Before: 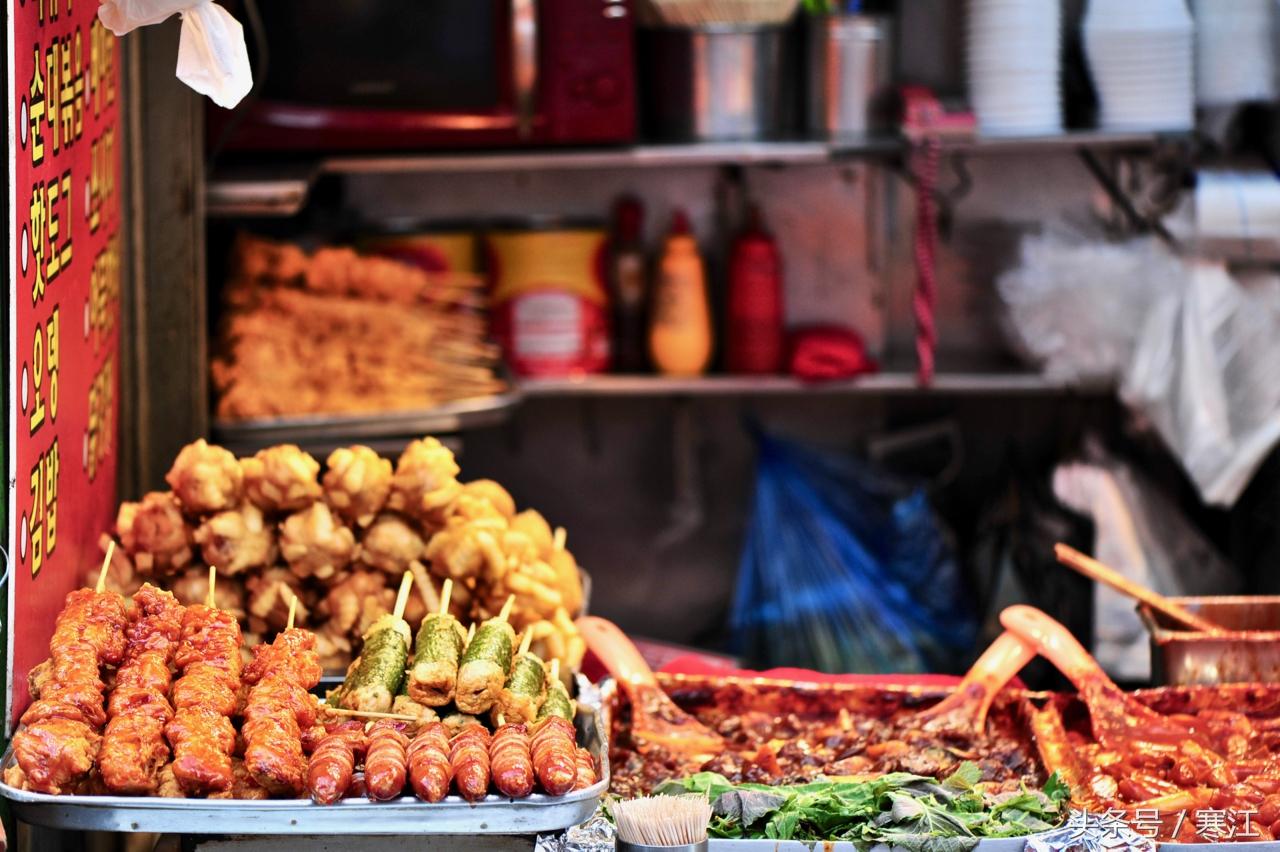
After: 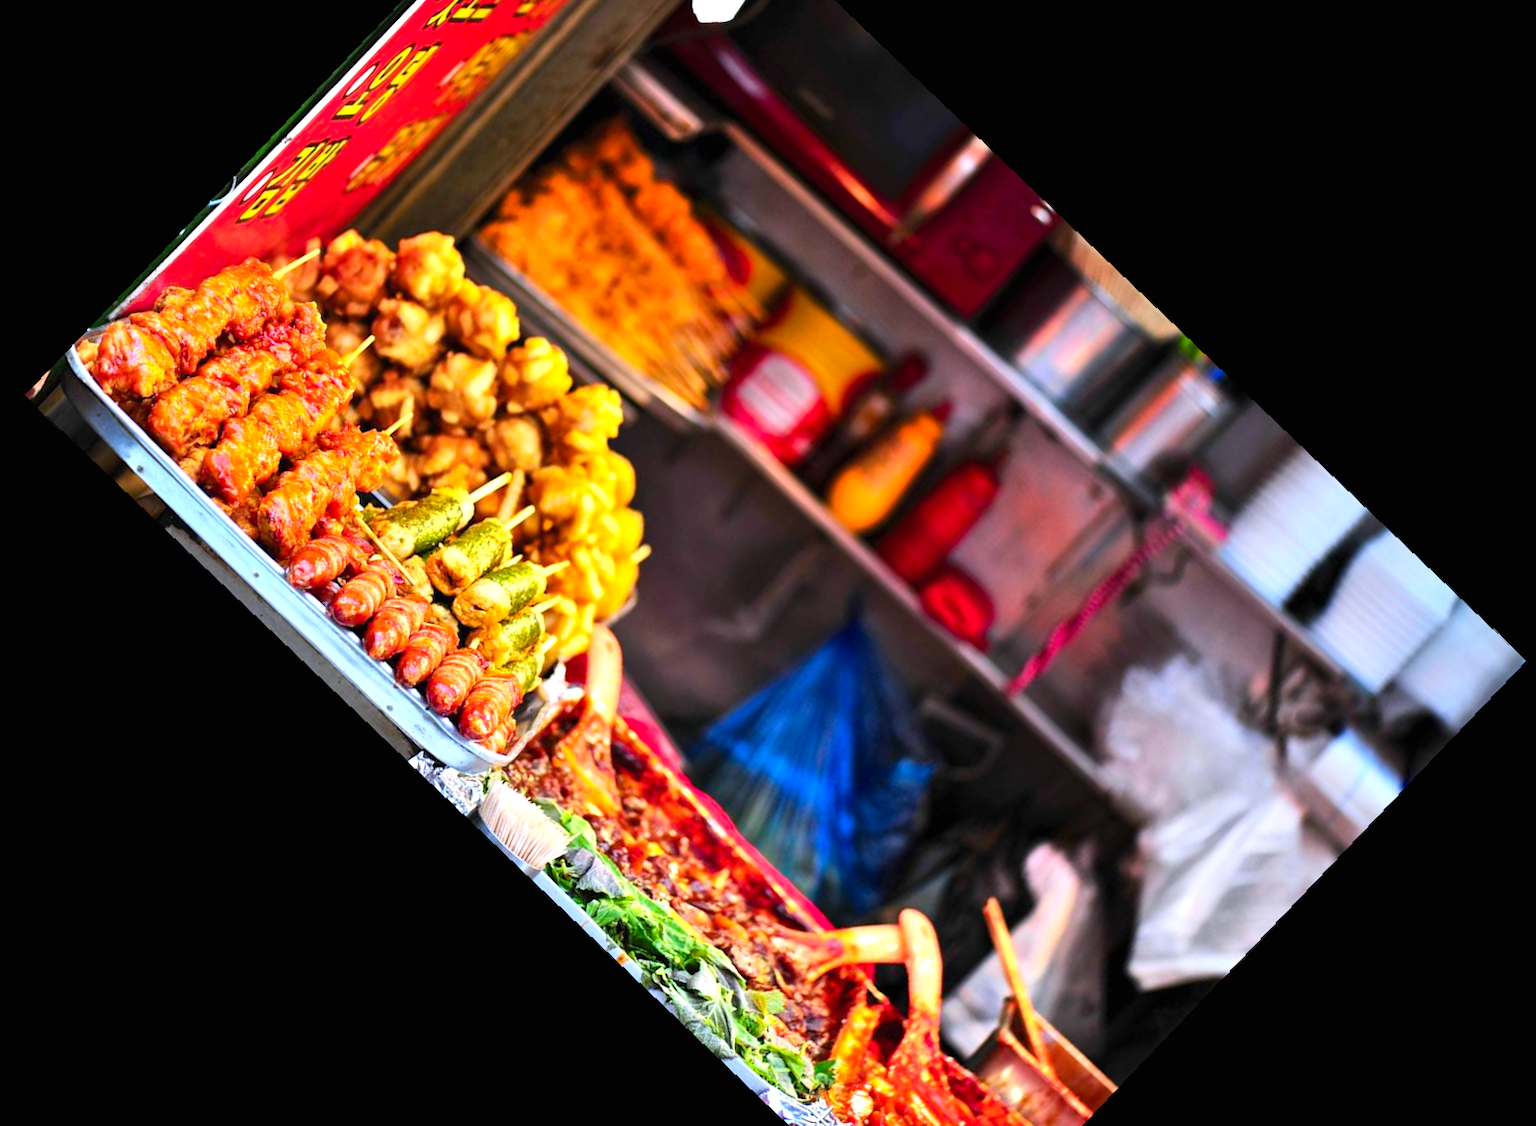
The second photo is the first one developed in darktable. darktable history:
contrast brightness saturation: contrast 0.05, brightness 0.06, saturation 0.01
white balance: red 0.983, blue 1.036
exposure: black level correction 0, exposure 0.5 EV, compensate highlight preservation false
crop and rotate: angle -46.26°, top 16.234%, right 0.912%, bottom 11.704%
rotate and perspective: rotation -2.56°, automatic cropping off
color balance rgb: perceptual saturation grading › global saturation 20%, global vibrance 20%
color correction: saturation 1.11
